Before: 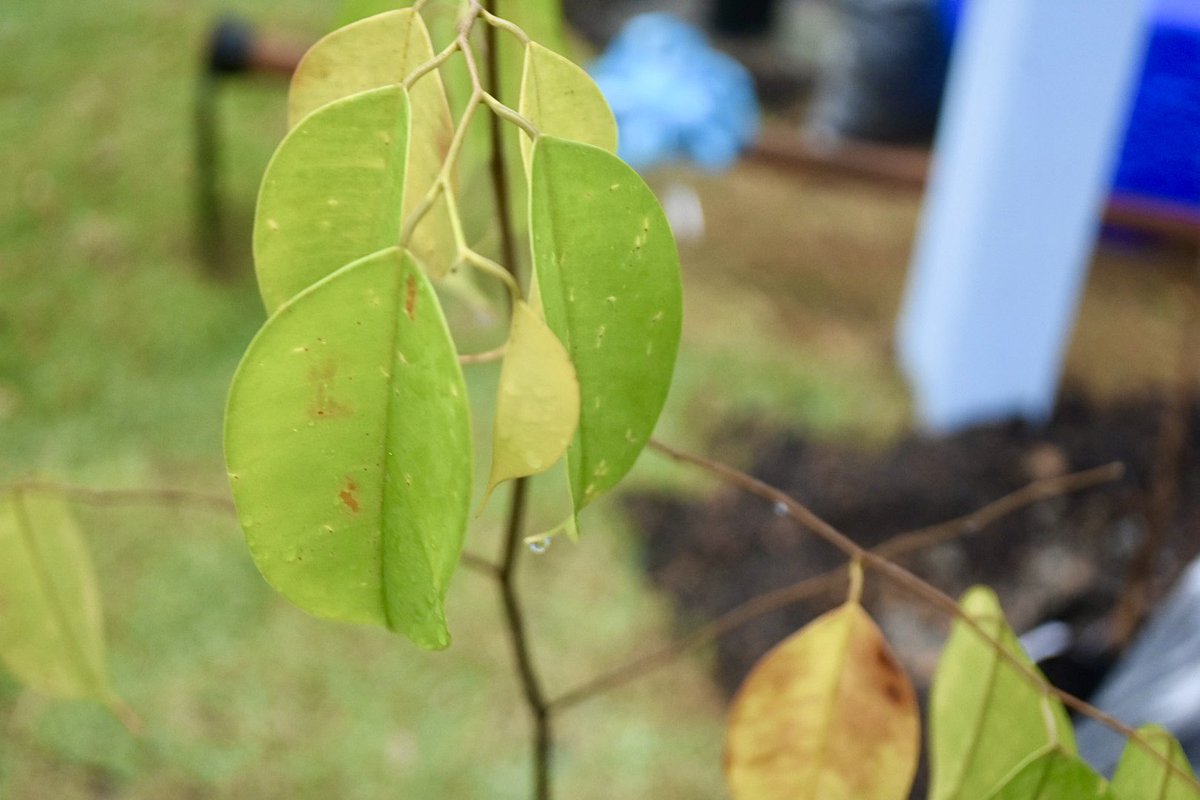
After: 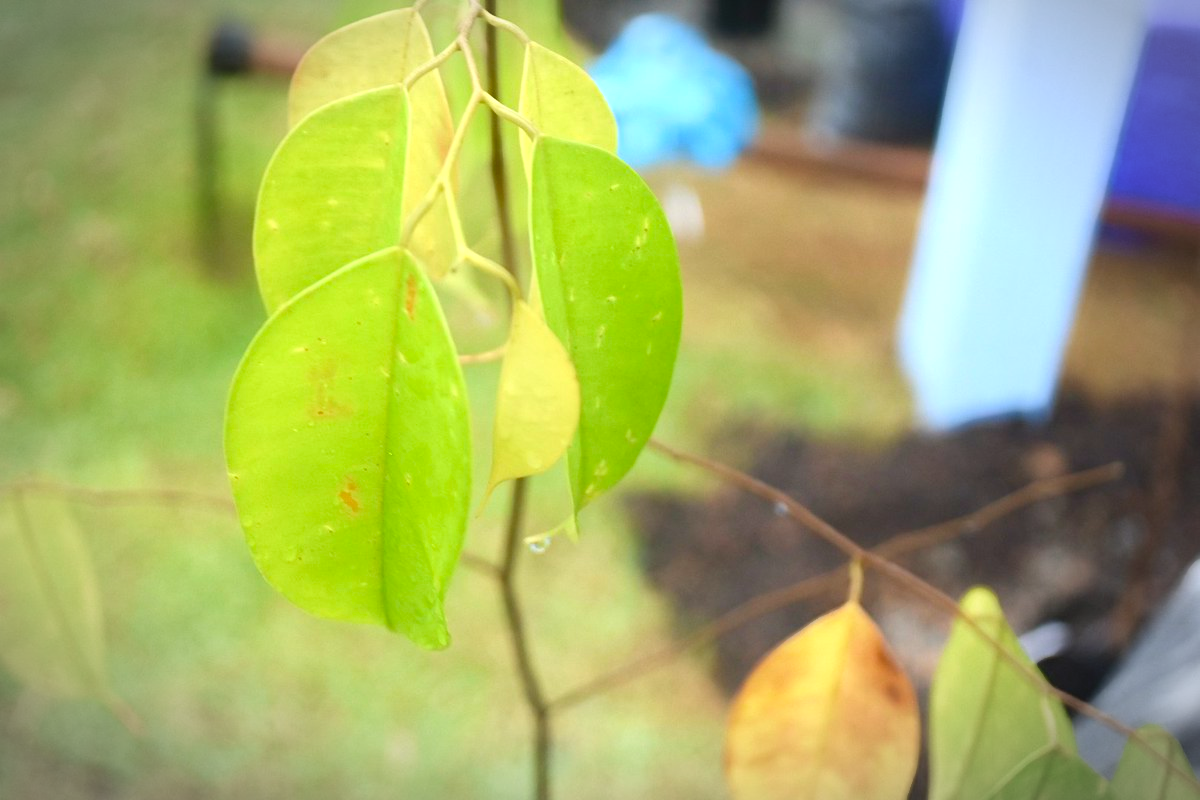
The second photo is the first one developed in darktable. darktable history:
contrast equalizer: octaves 7, y [[0.6 ×6], [0.55 ×6], [0 ×6], [0 ×6], [0 ×6]], mix -1
vignetting: automatic ratio true
rotate and perspective: automatic cropping original format, crop left 0, crop top 0
exposure: exposure 0.74 EV, compensate highlight preservation false
